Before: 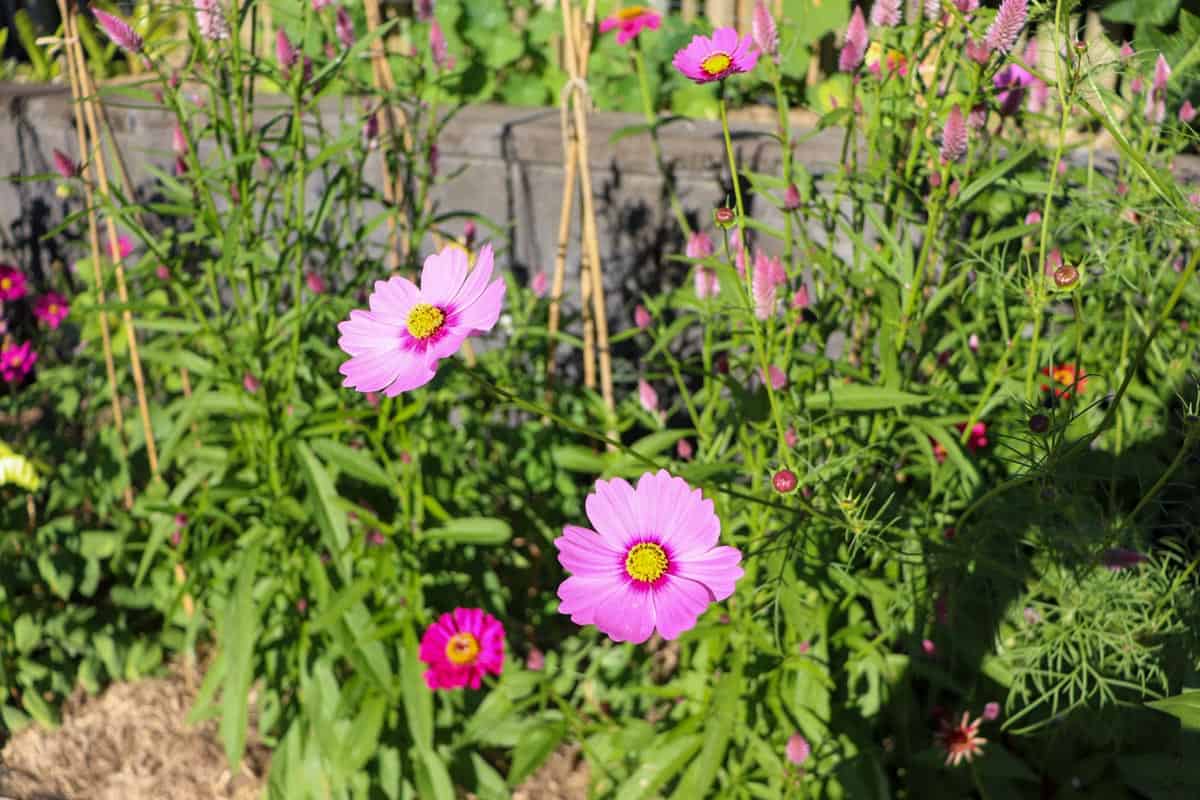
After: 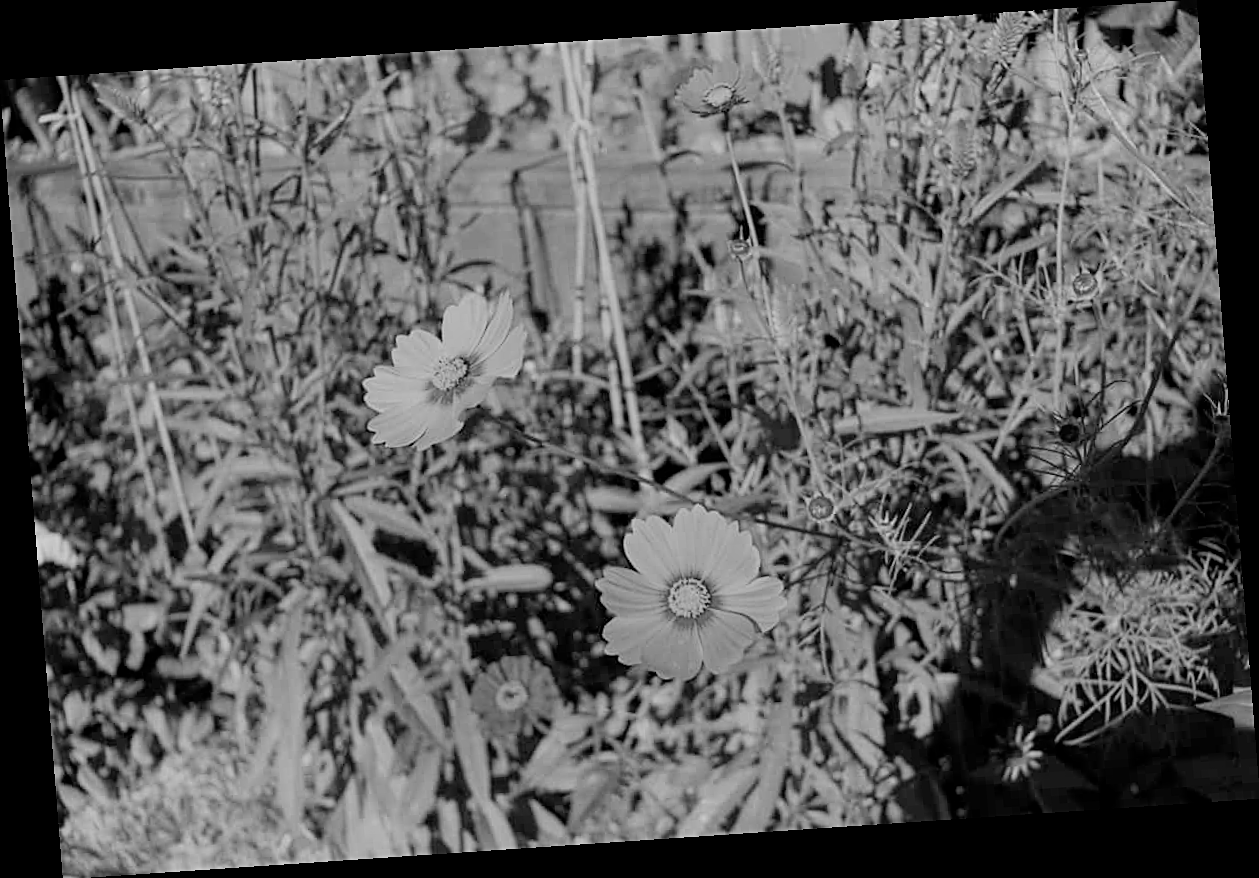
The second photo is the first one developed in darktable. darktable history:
sharpen: on, module defaults
monochrome: a -92.57, b 58.91
filmic rgb: middle gray luminance 18.42%, black relative exposure -9 EV, white relative exposure 3.75 EV, threshold 6 EV, target black luminance 0%, hardness 4.85, latitude 67.35%, contrast 0.955, highlights saturation mix 20%, shadows ↔ highlights balance 21.36%, add noise in highlights 0, preserve chrominance luminance Y, color science v3 (2019), use custom middle-gray values true, iterations of high-quality reconstruction 0, contrast in highlights soft, enable highlight reconstruction true
rotate and perspective: rotation -4.2°, shear 0.006, automatic cropping off
